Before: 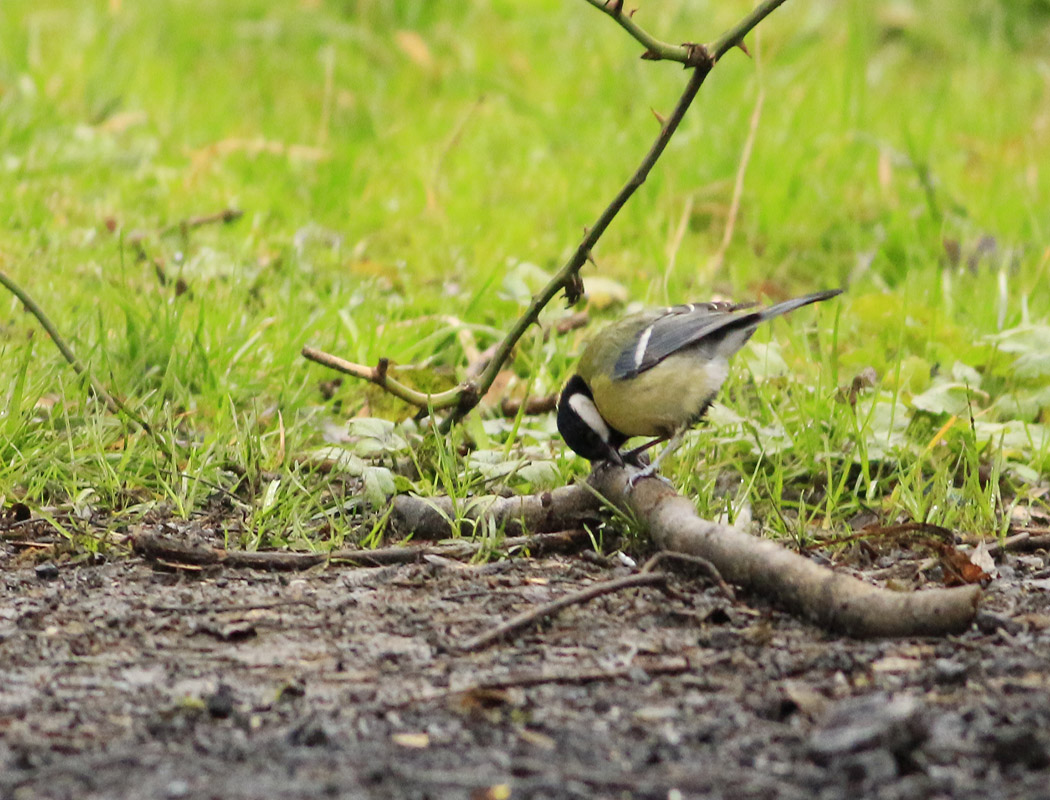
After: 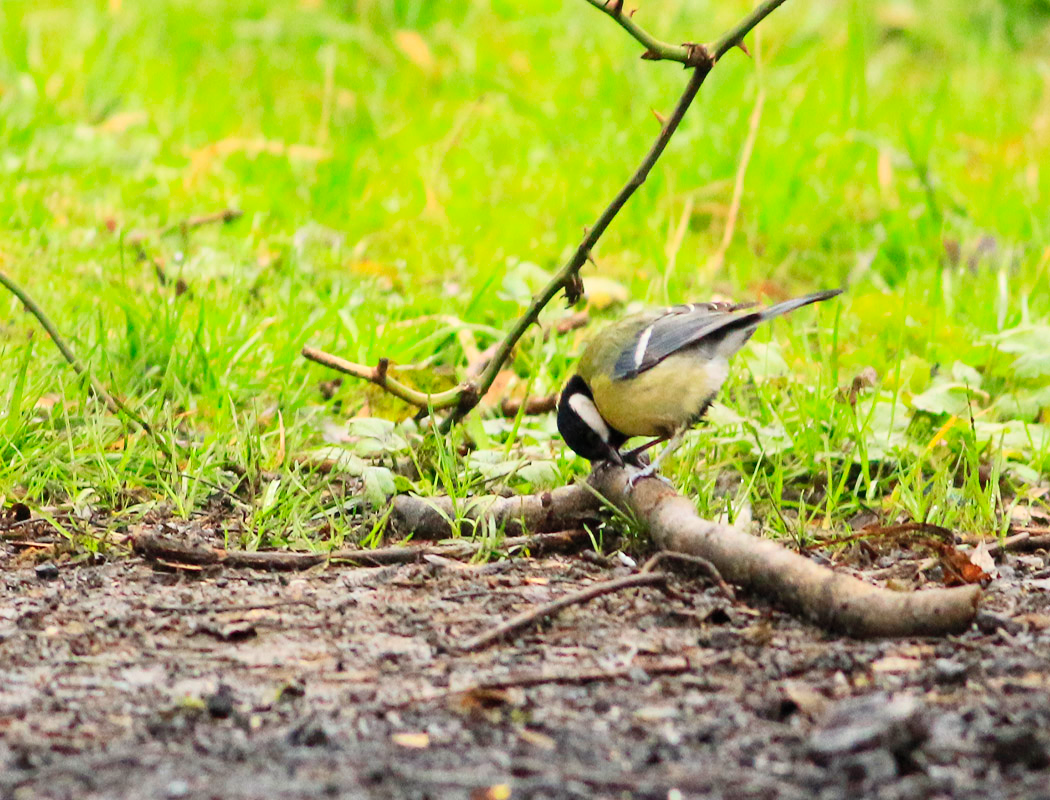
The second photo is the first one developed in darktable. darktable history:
contrast brightness saturation: contrast 0.195, brightness 0.168, saturation 0.222
